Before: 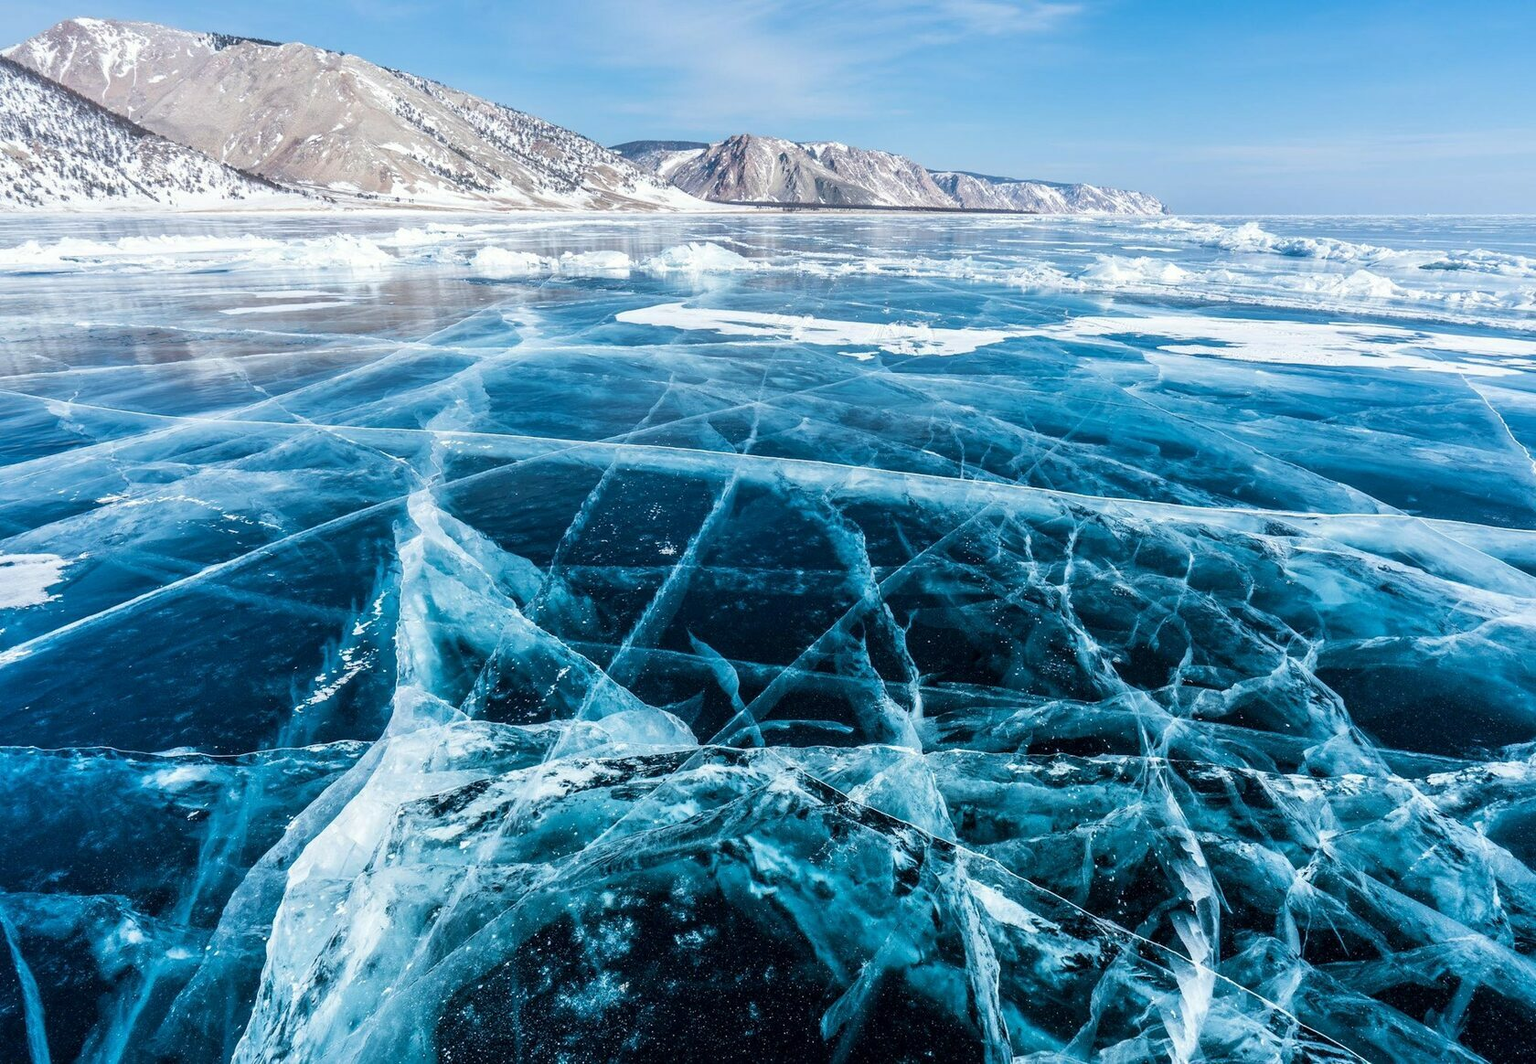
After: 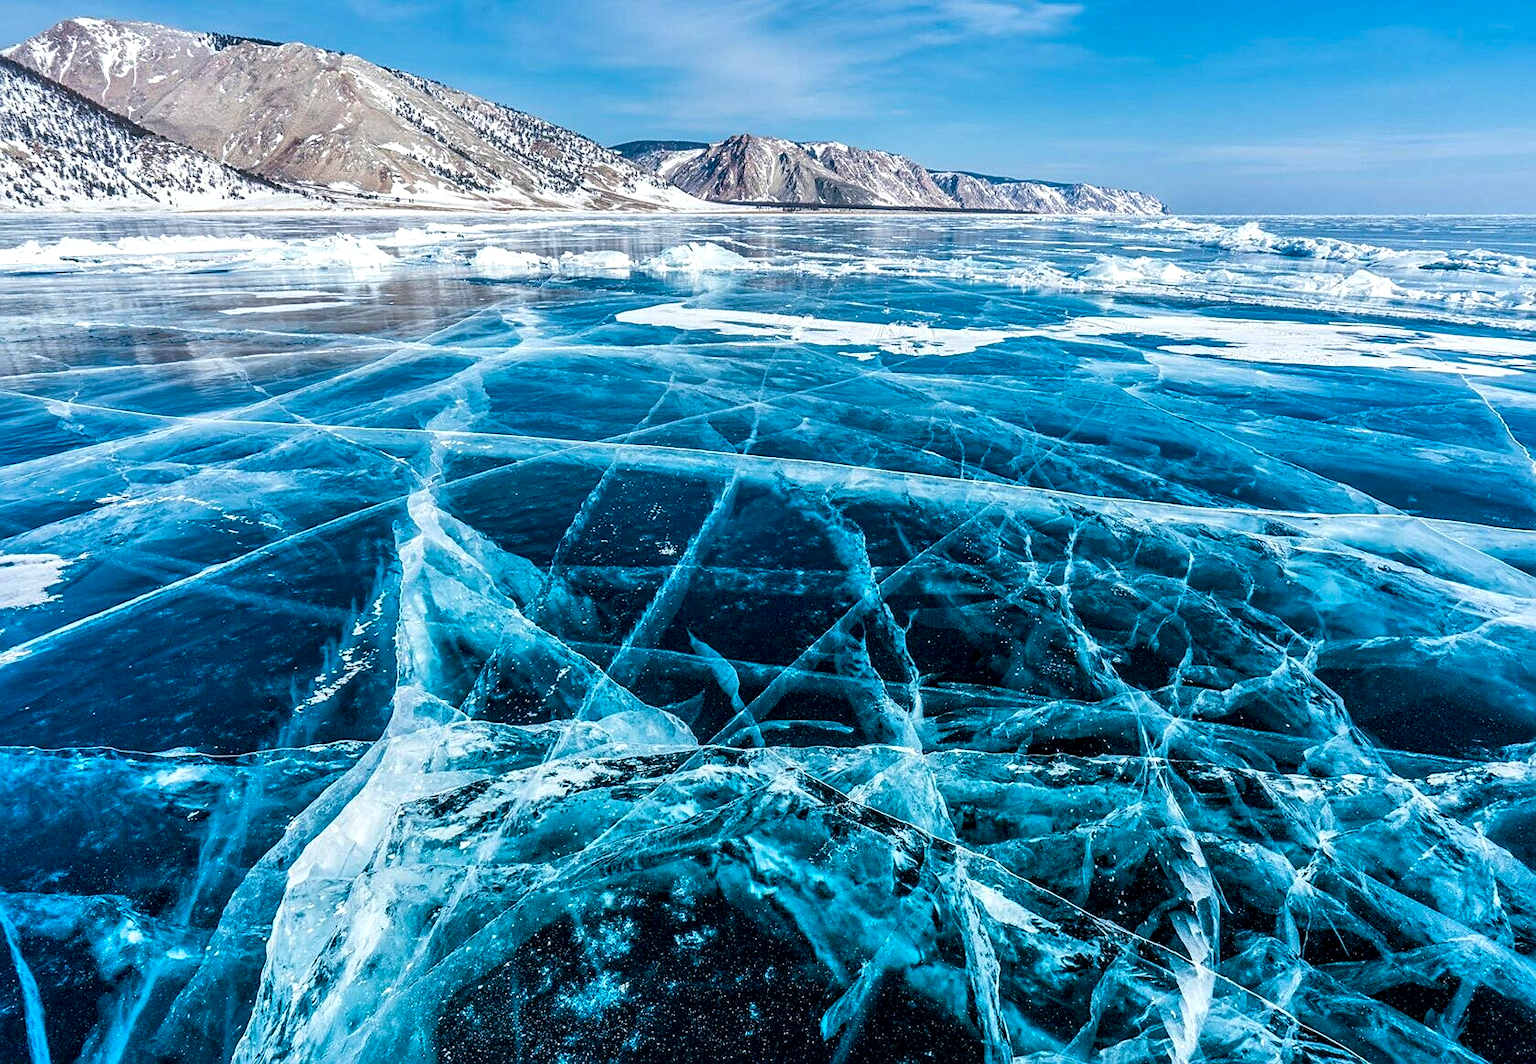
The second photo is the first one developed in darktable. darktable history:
shadows and highlights: soften with gaussian
color balance rgb: shadows lift › luminance -7.289%, shadows lift › chroma 2.177%, shadows lift › hue 164.09°, perceptual saturation grading › global saturation 25.833%, global vibrance 20%
local contrast: detail 130%
sharpen: on, module defaults
